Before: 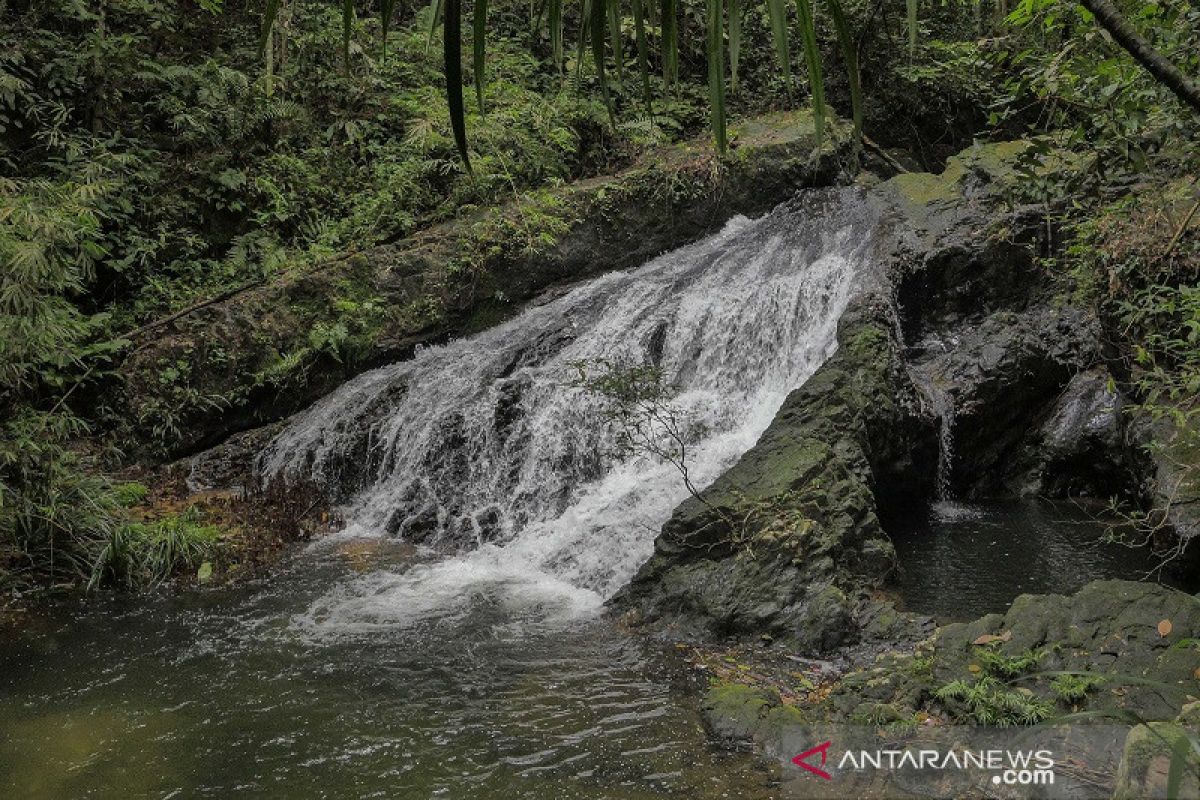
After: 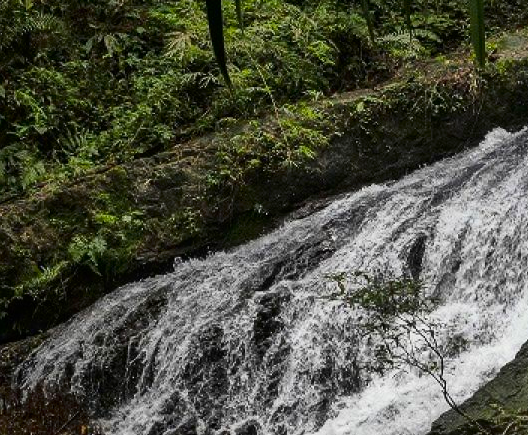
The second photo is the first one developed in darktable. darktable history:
crop: left 20.096%, top 10.91%, right 35.859%, bottom 34.704%
contrast brightness saturation: contrast 0.281
exposure: compensate exposure bias true, compensate highlight preservation false
color balance rgb: perceptual saturation grading › global saturation 25.213%
